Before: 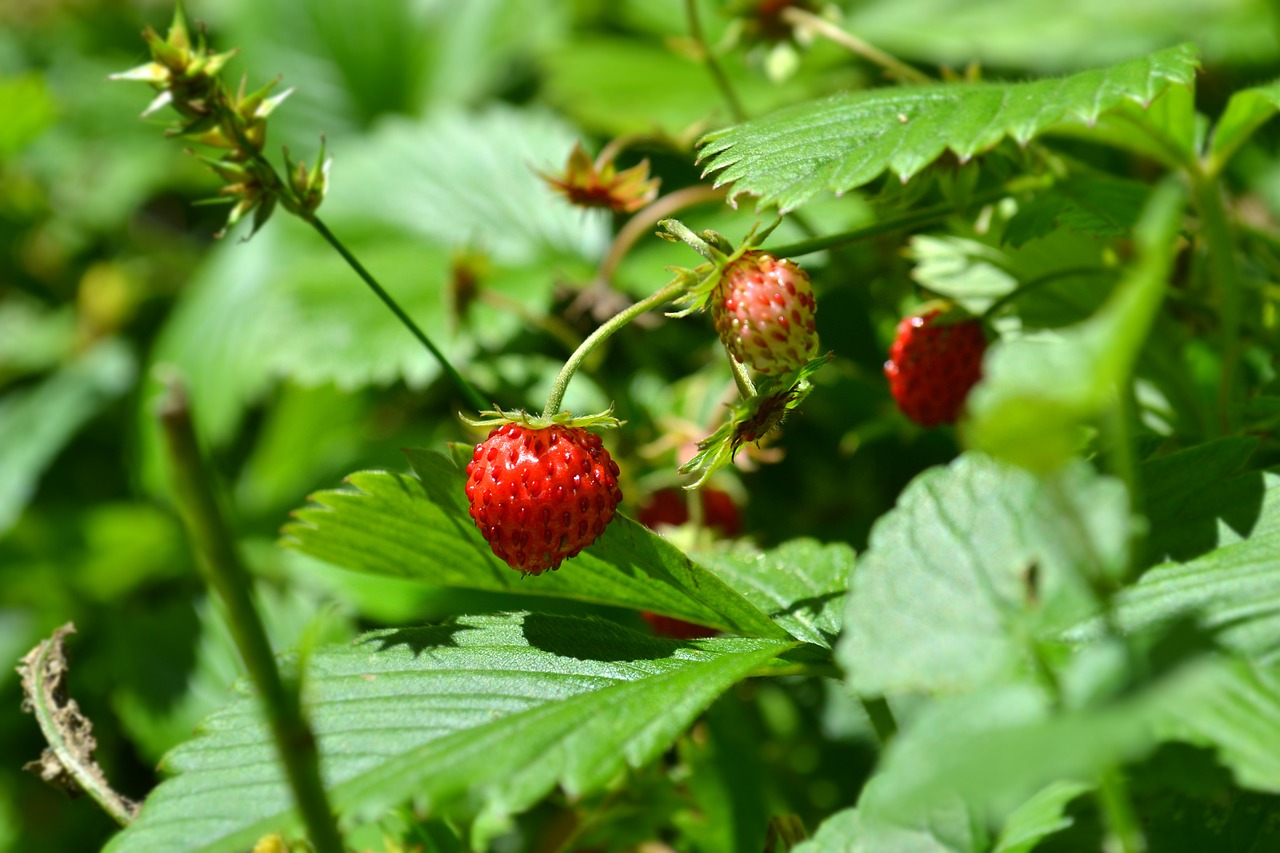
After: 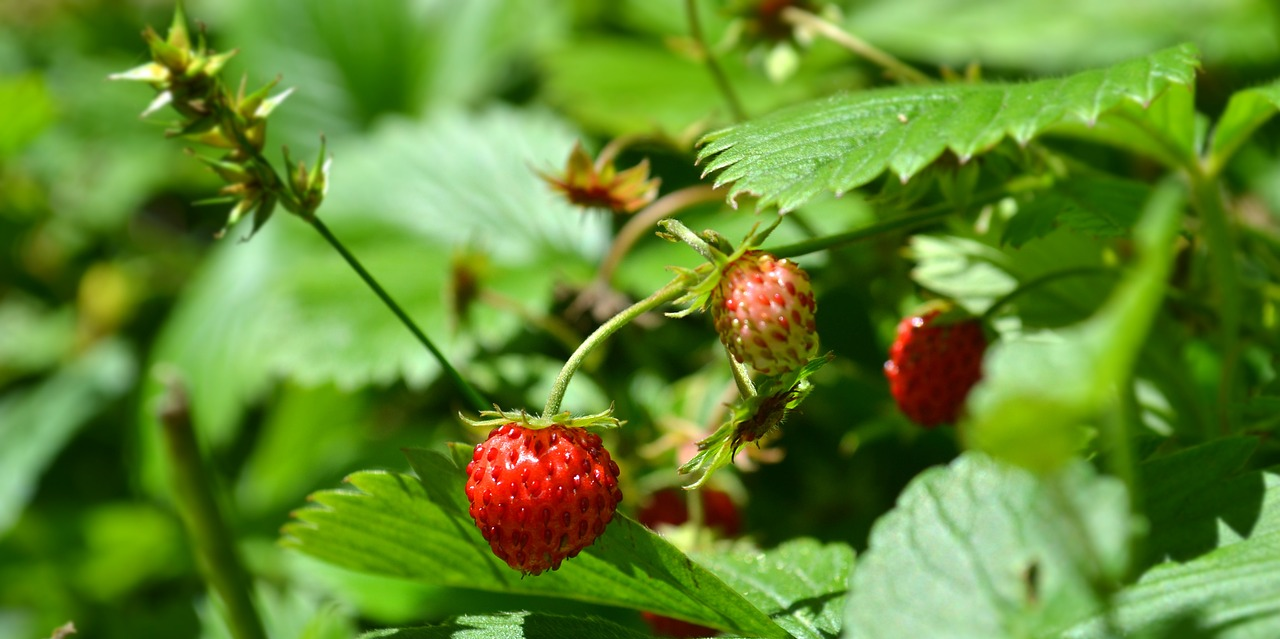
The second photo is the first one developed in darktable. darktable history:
crop: bottom 24.978%
